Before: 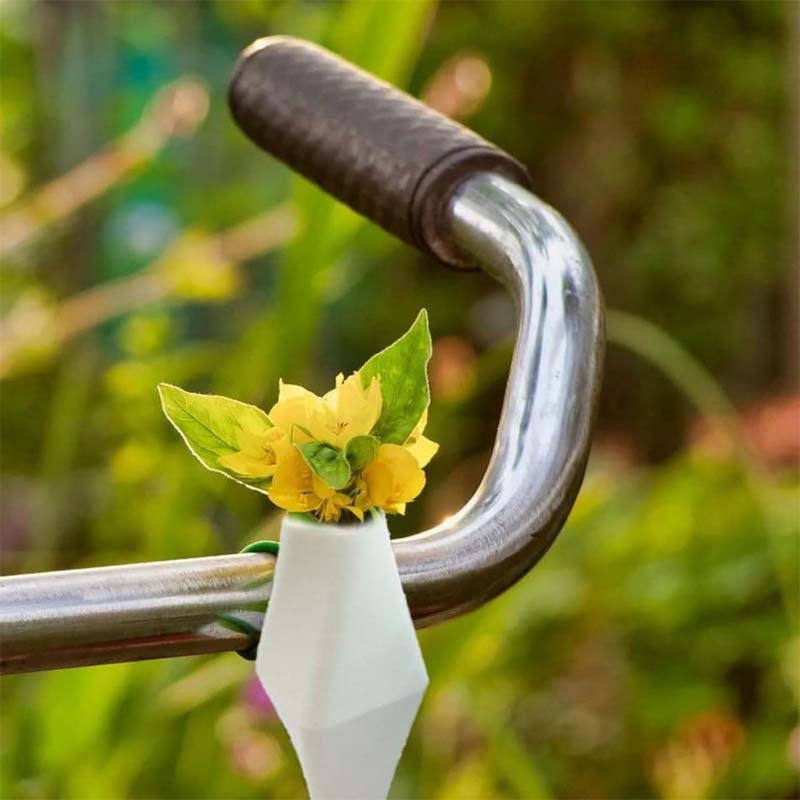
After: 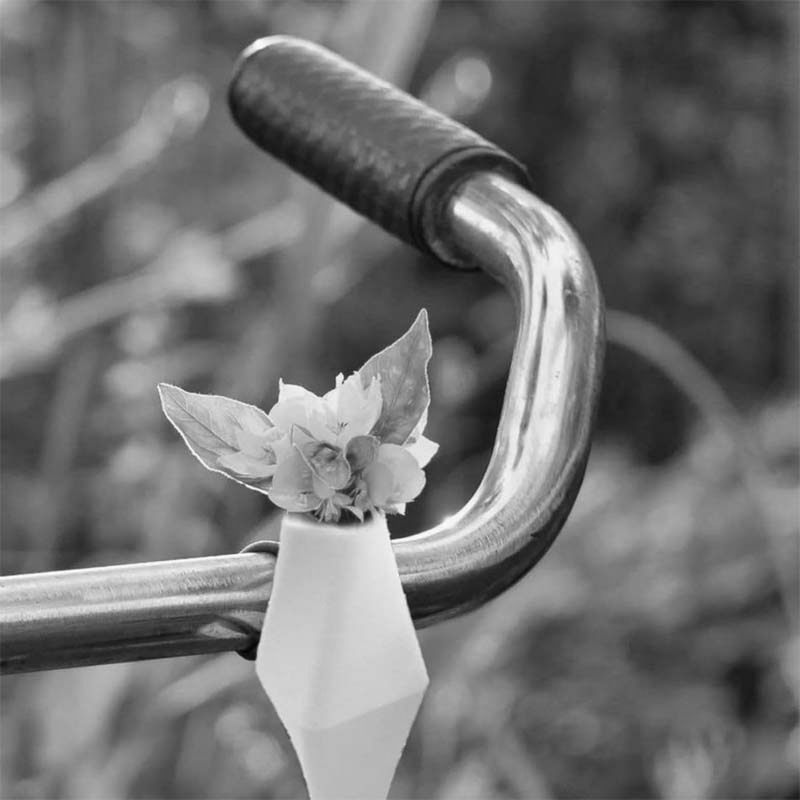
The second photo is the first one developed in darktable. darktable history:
monochrome: a 1.94, b -0.638
color calibration: illuminant as shot in camera, x 0.358, y 0.373, temperature 4628.91 K
